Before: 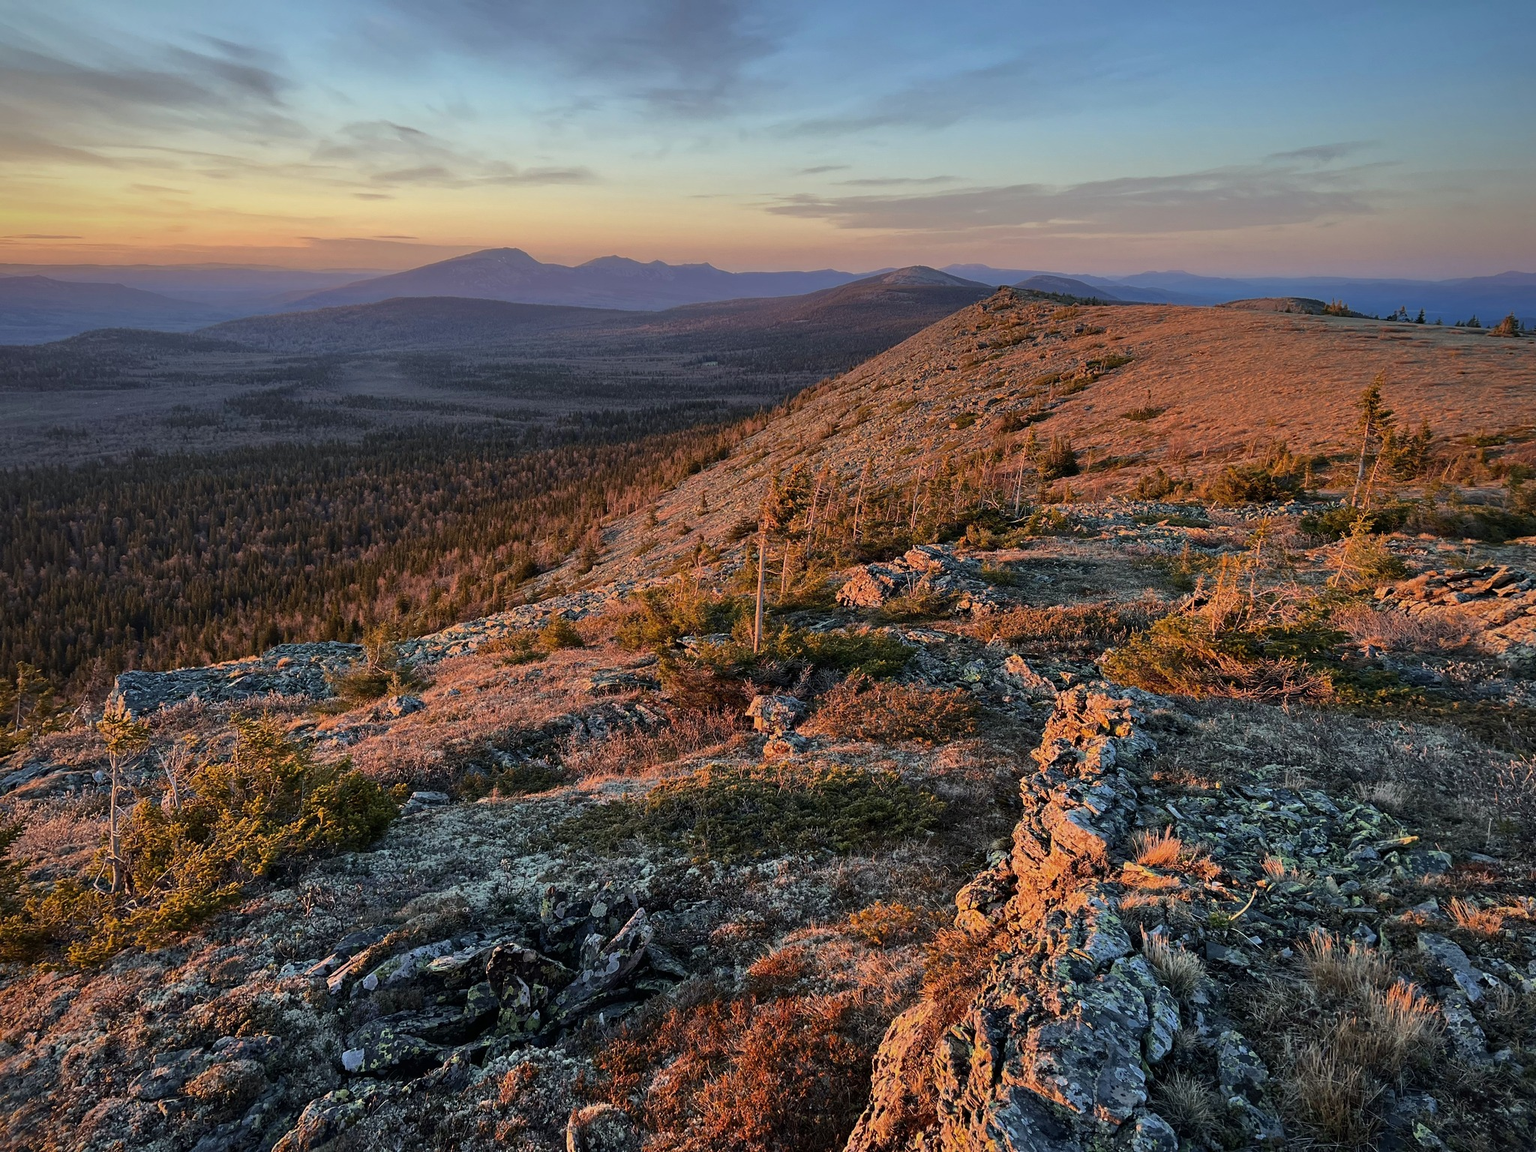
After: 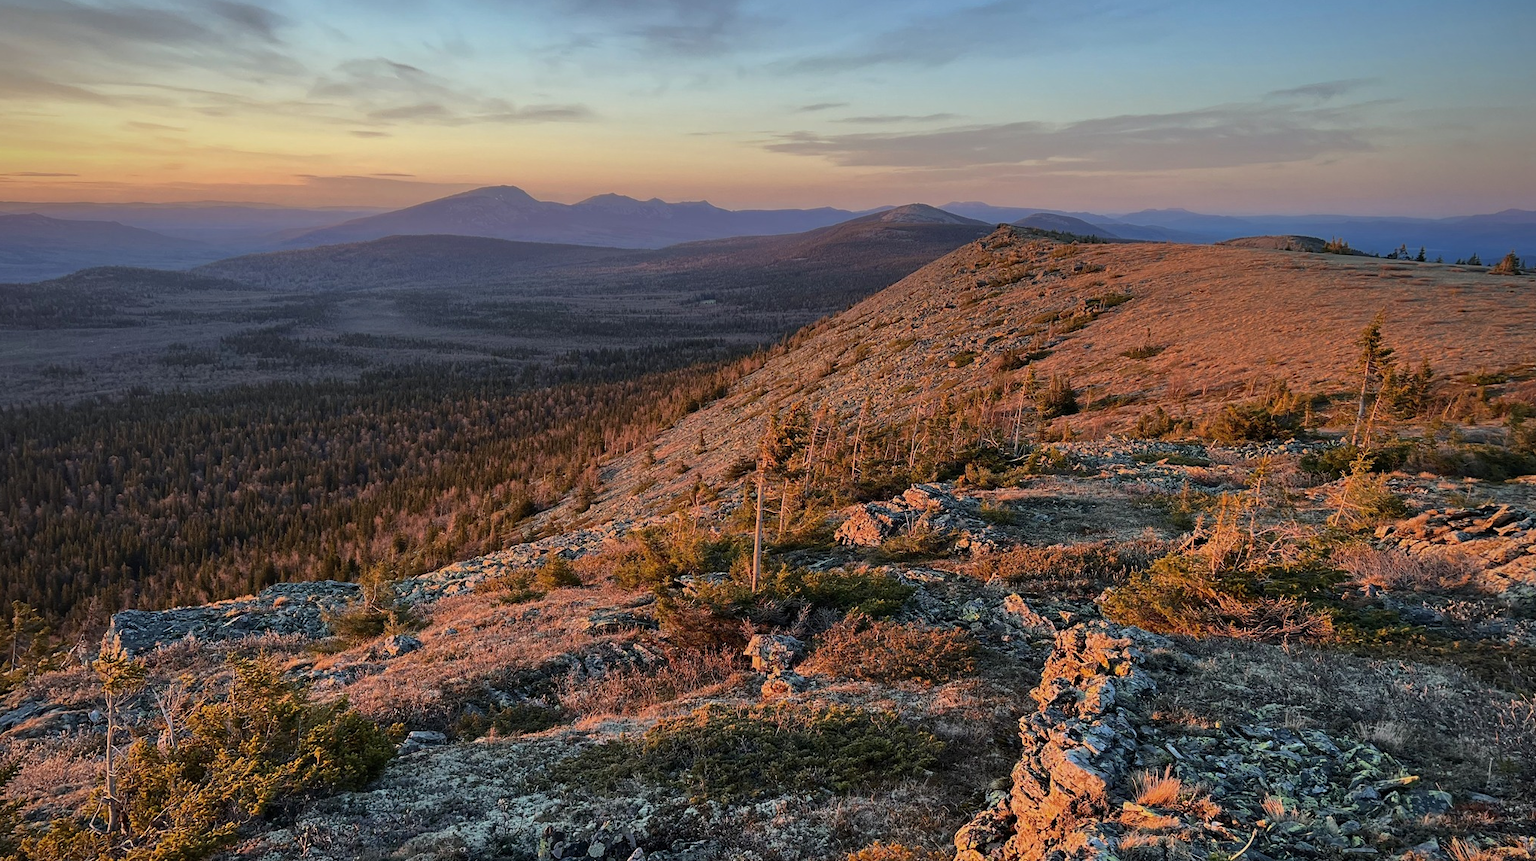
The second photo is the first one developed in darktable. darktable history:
crop: left 0.339%, top 5.513%, bottom 19.917%
